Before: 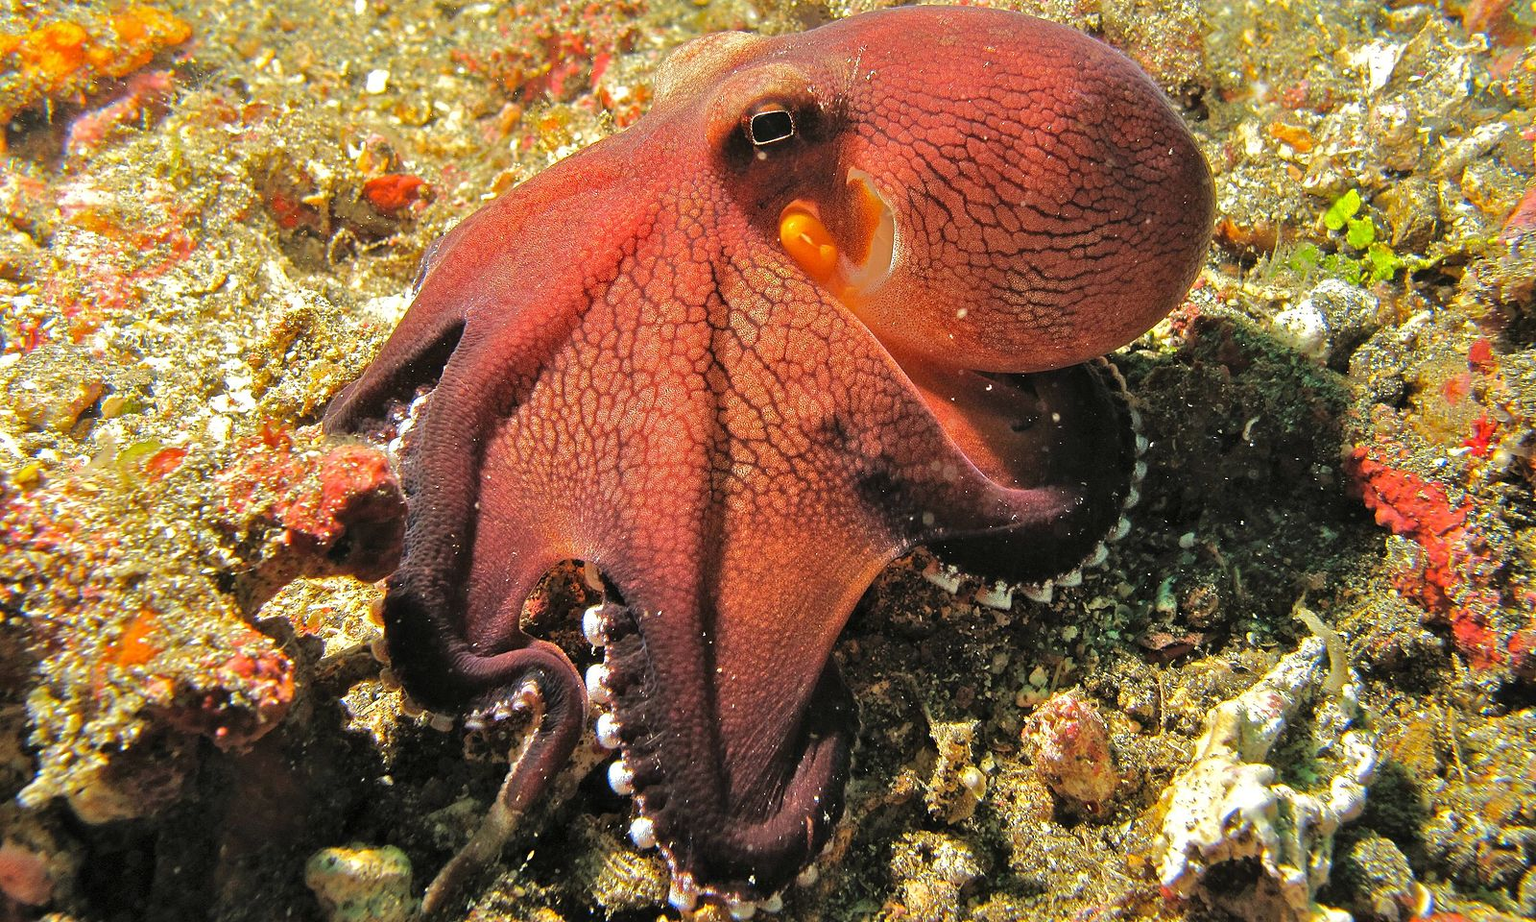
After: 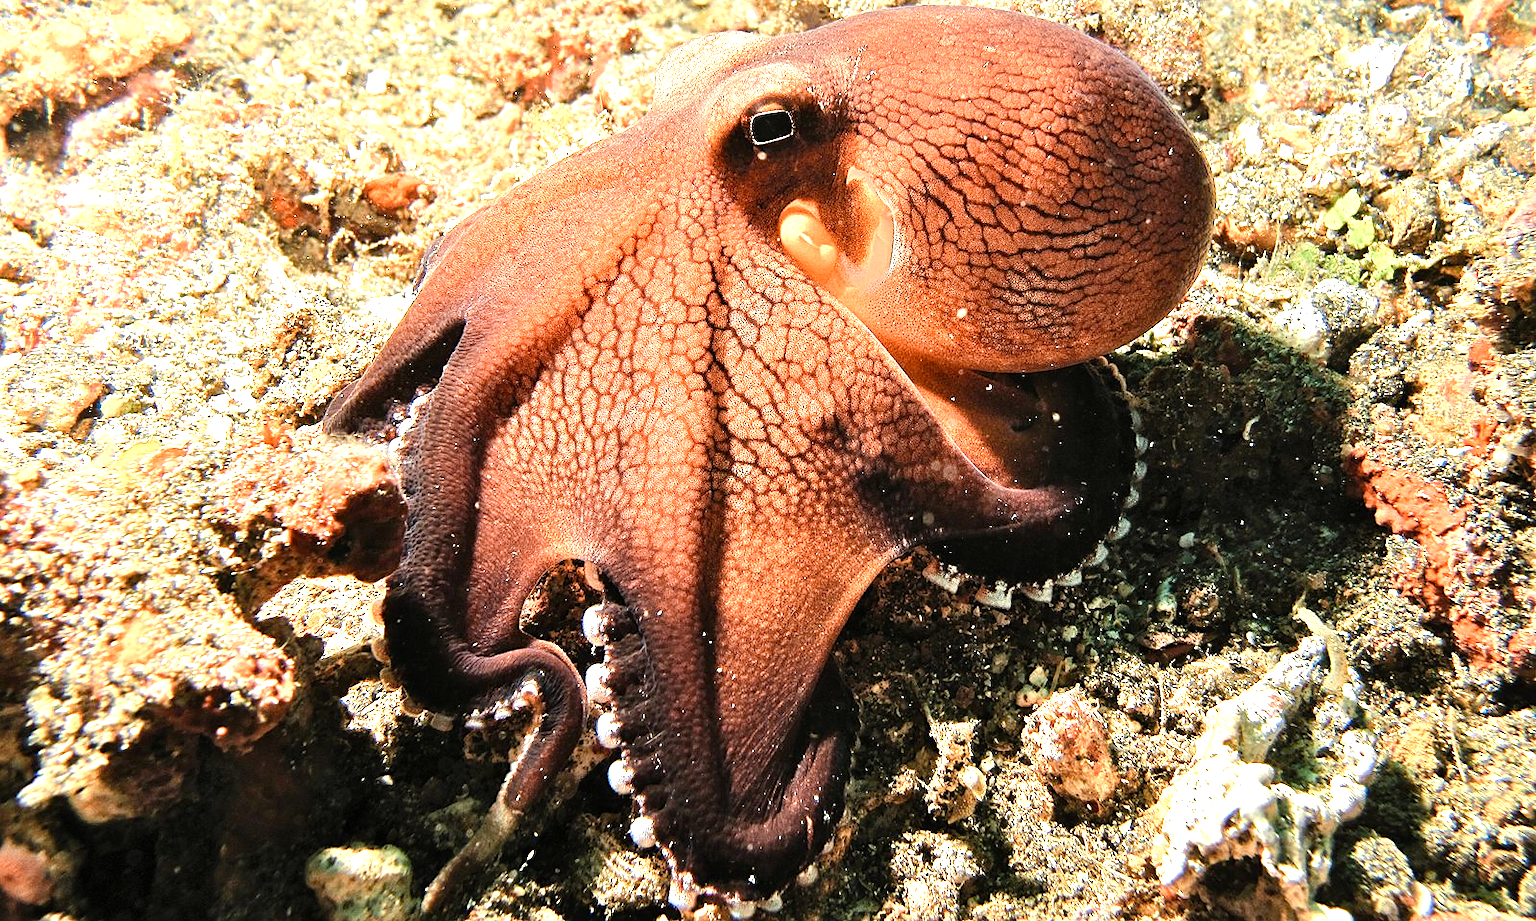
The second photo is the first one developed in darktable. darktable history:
color balance rgb: perceptual saturation grading › global saturation 20%, perceptual saturation grading › highlights -50%, perceptual saturation grading › shadows 30%
sharpen: amount 0.2
color zones: curves: ch0 [(0.018, 0.548) (0.197, 0.654) (0.425, 0.447) (0.605, 0.658) (0.732, 0.579)]; ch1 [(0.105, 0.531) (0.224, 0.531) (0.386, 0.39) (0.618, 0.456) (0.732, 0.456) (0.956, 0.421)]; ch2 [(0.039, 0.583) (0.215, 0.465) (0.399, 0.544) (0.465, 0.548) (0.614, 0.447) (0.724, 0.43) (0.882, 0.623) (0.956, 0.632)]
tone equalizer: -8 EV -0.75 EV, -7 EV -0.7 EV, -6 EV -0.6 EV, -5 EV -0.4 EV, -3 EV 0.4 EV, -2 EV 0.6 EV, -1 EV 0.7 EV, +0 EV 0.75 EV, edges refinement/feathering 500, mask exposure compensation -1.57 EV, preserve details no
